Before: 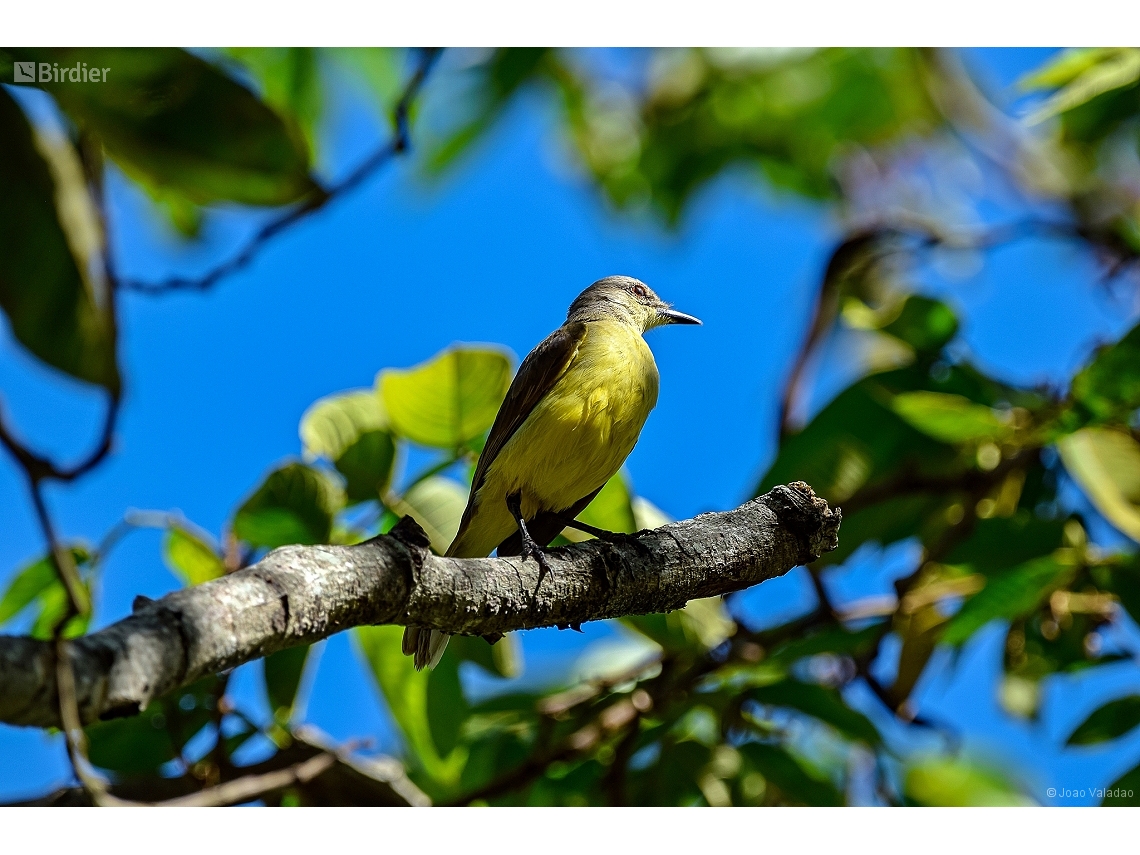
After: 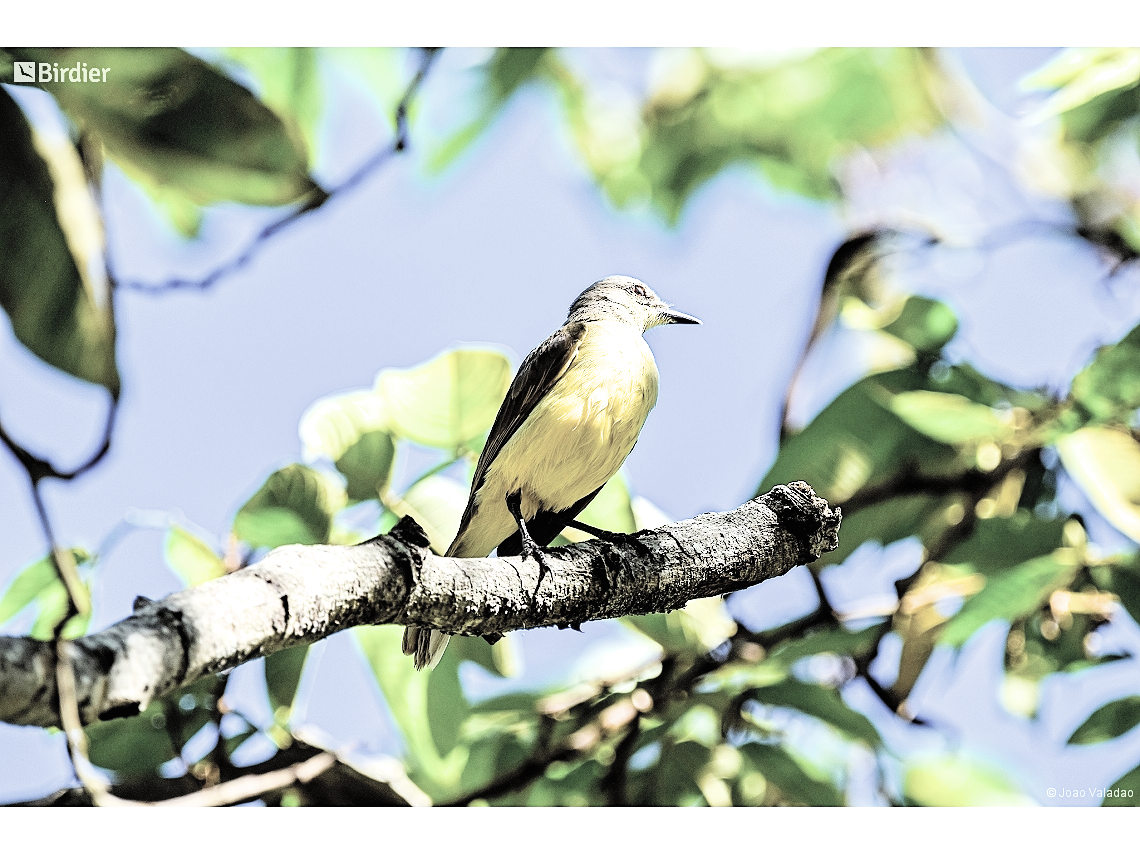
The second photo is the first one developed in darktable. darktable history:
sharpen: amount 0.211
filmic rgb: black relative exposure -5.07 EV, white relative exposure 3.96 EV, hardness 2.89, contrast 1.298, highlights saturation mix -11%, iterations of high-quality reconstruction 0
contrast brightness saturation: brightness 0.185, saturation -0.509
exposure: exposure 2.269 EV, compensate exposure bias true, compensate highlight preservation false
